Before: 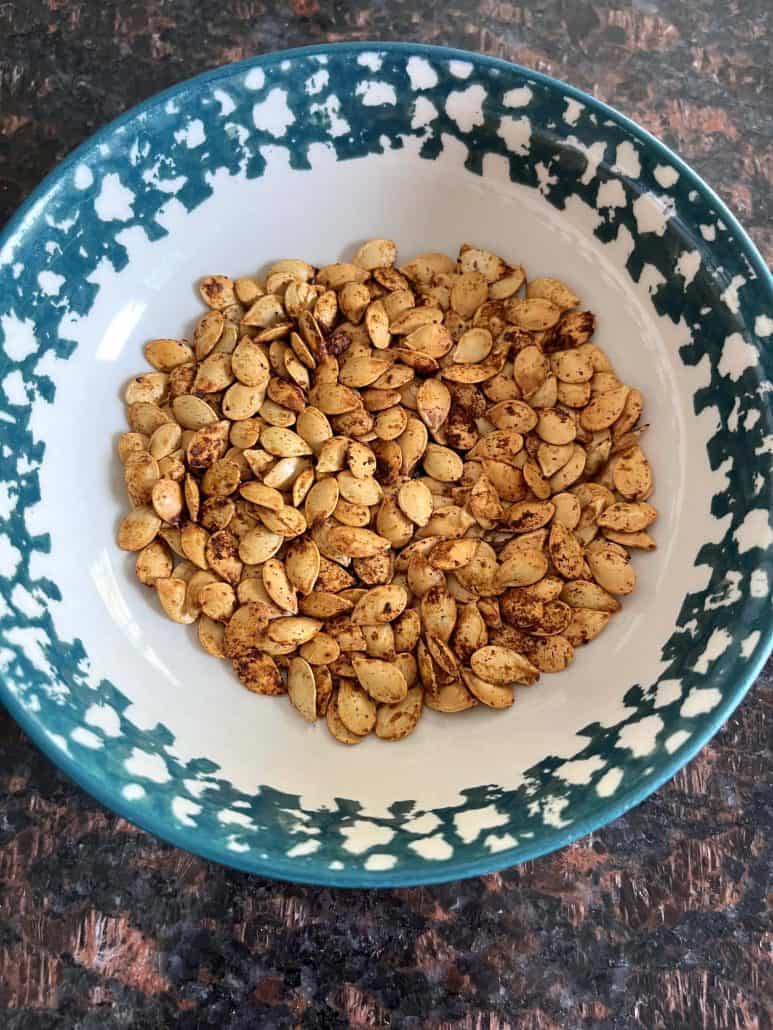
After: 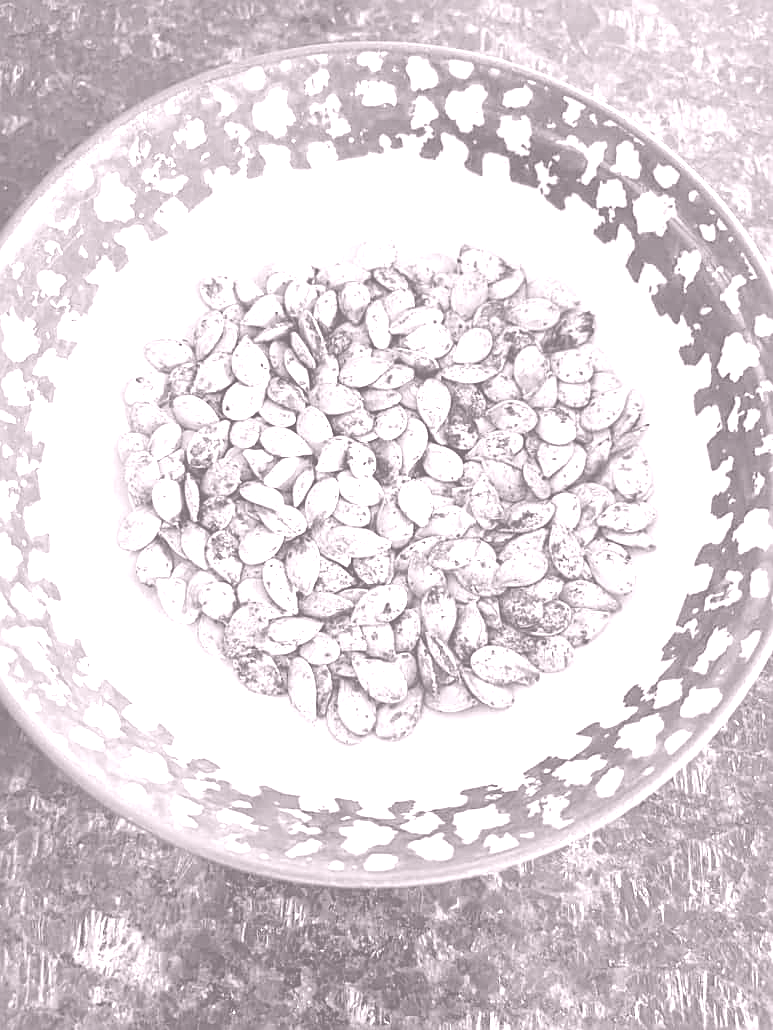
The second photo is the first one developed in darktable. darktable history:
exposure: compensate highlight preservation false
colorize: hue 25.2°, saturation 83%, source mix 82%, lightness 79%, version 1
sharpen: on, module defaults
